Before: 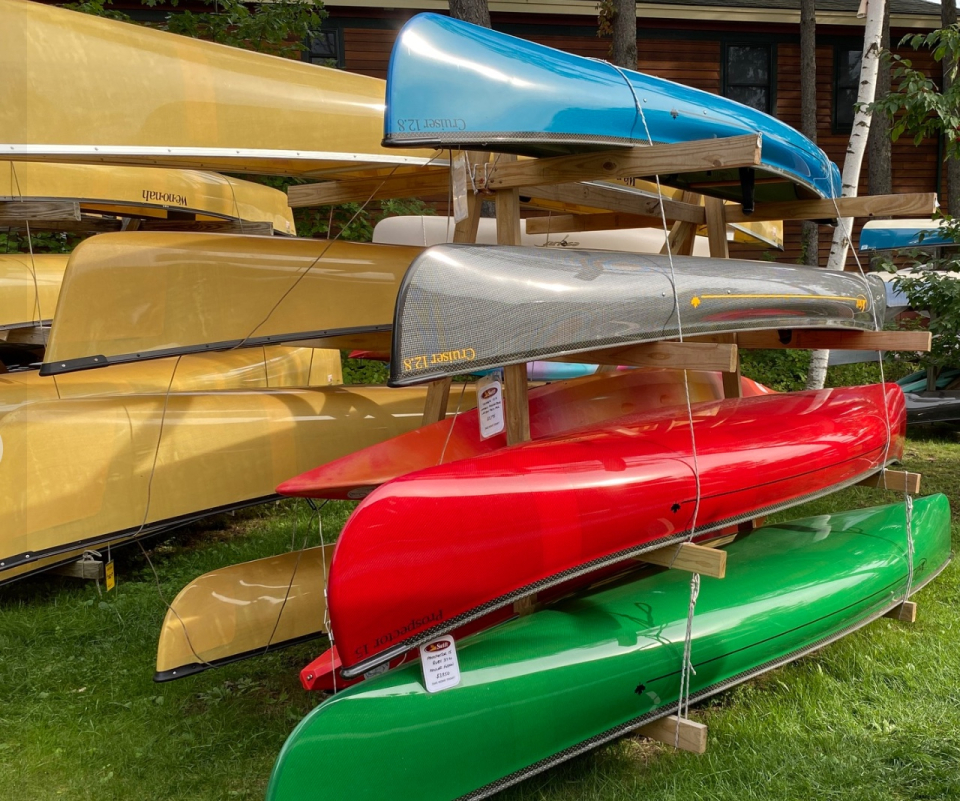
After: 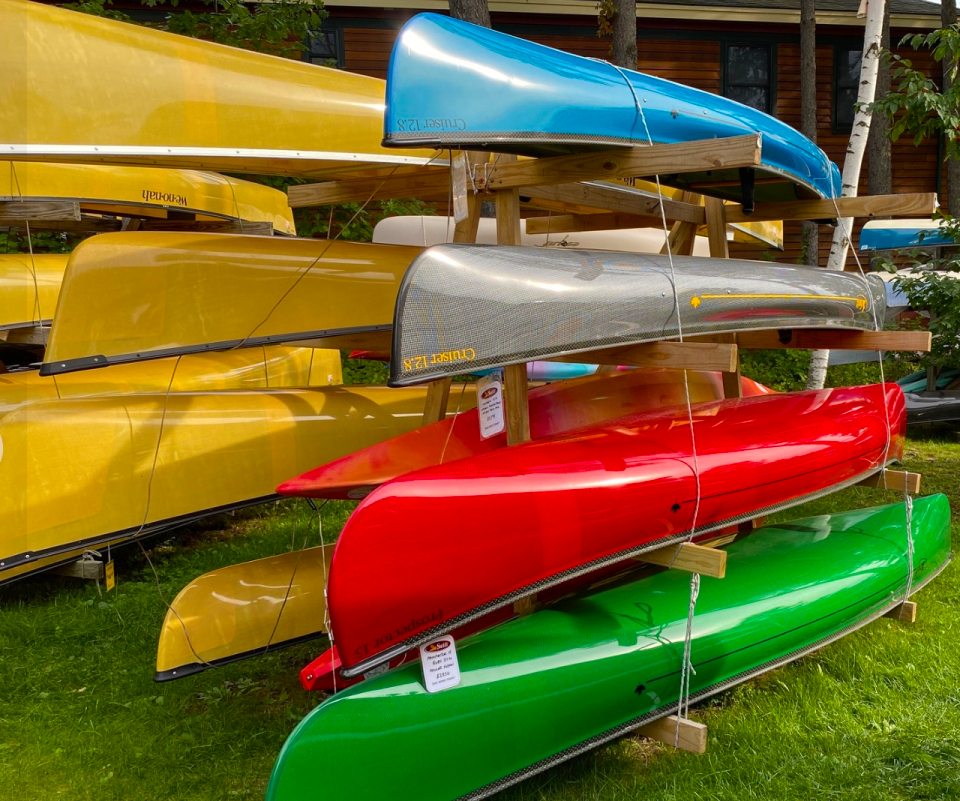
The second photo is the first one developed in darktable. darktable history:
color balance rgb: perceptual saturation grading › global saturation 30%, global vibrance 10%
exposure: black level correction 0, compensate exposure bias true, compensate highlight preservation false
